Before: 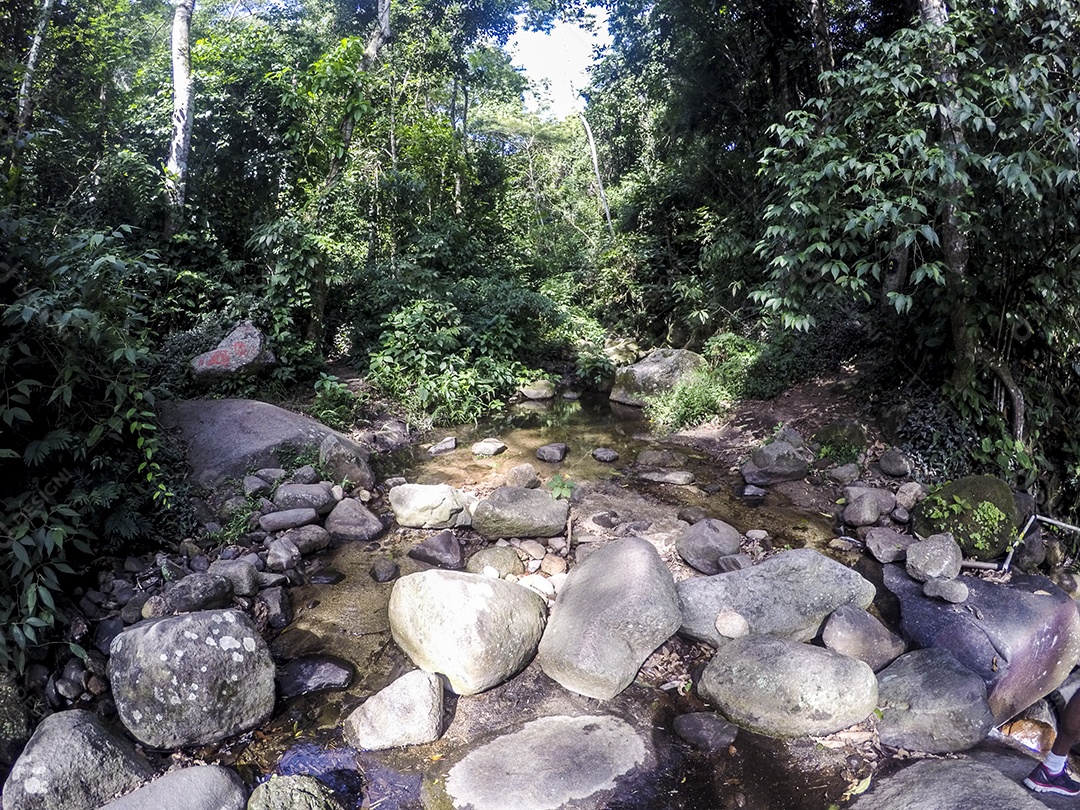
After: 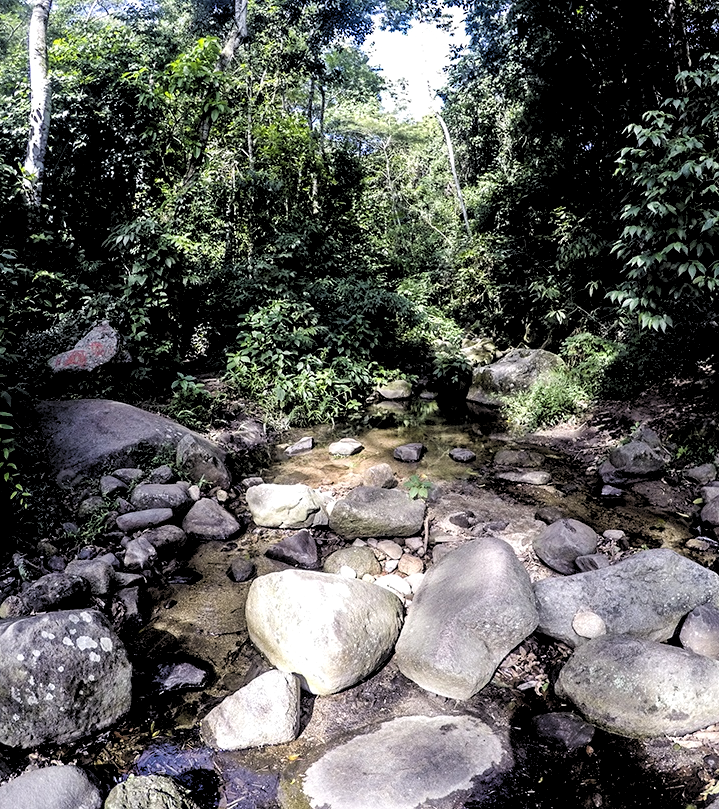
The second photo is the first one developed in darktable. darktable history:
rgb levels: levels [[0.034, 0.472, 0.904], [0, 0.5, 1], [0, 0.5, 1]]
crop and rotate: left 13.409%, right 19.924%
